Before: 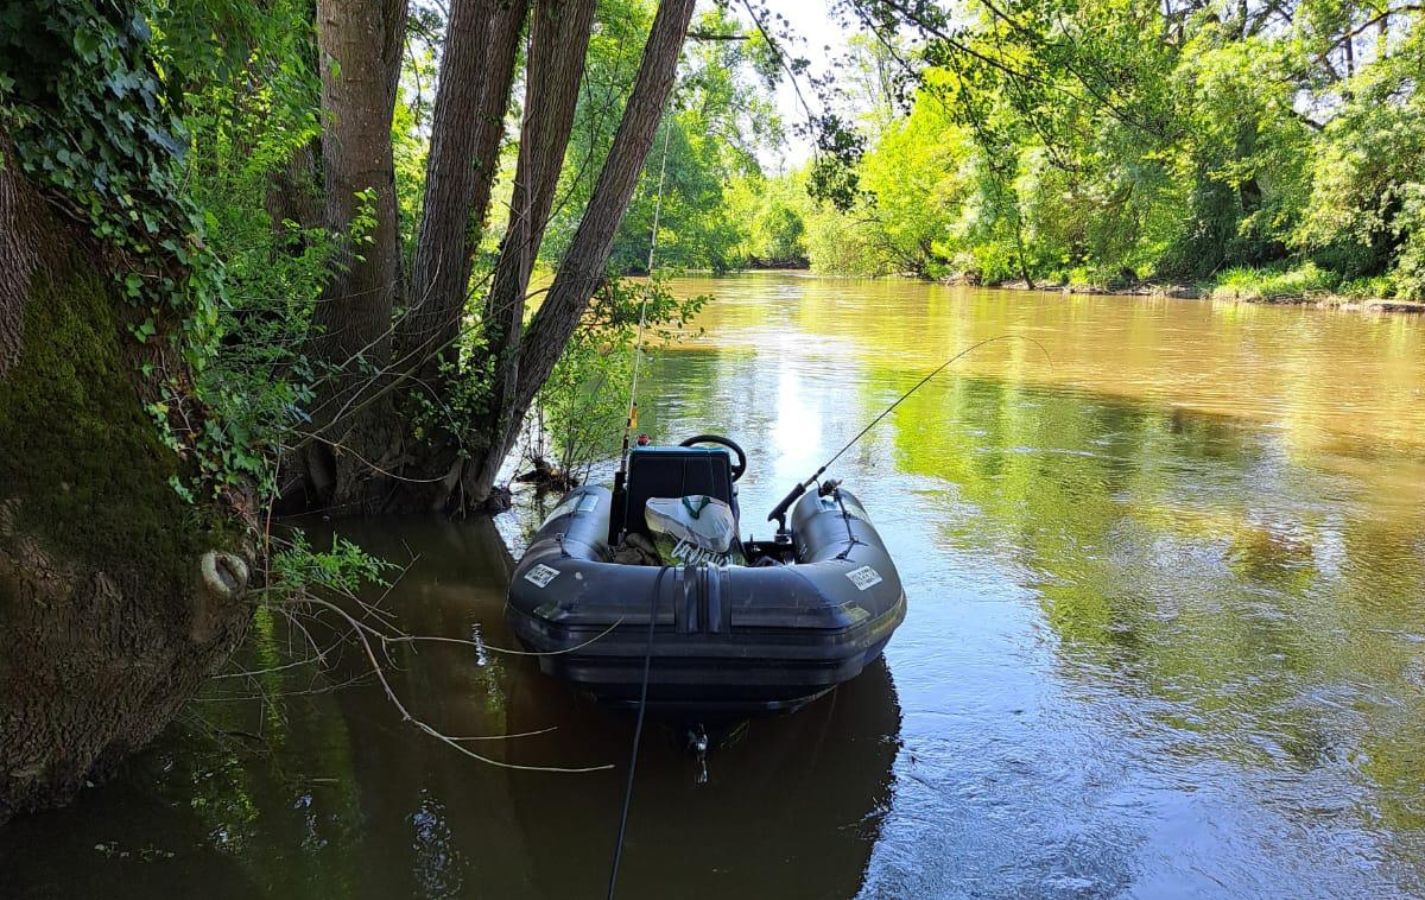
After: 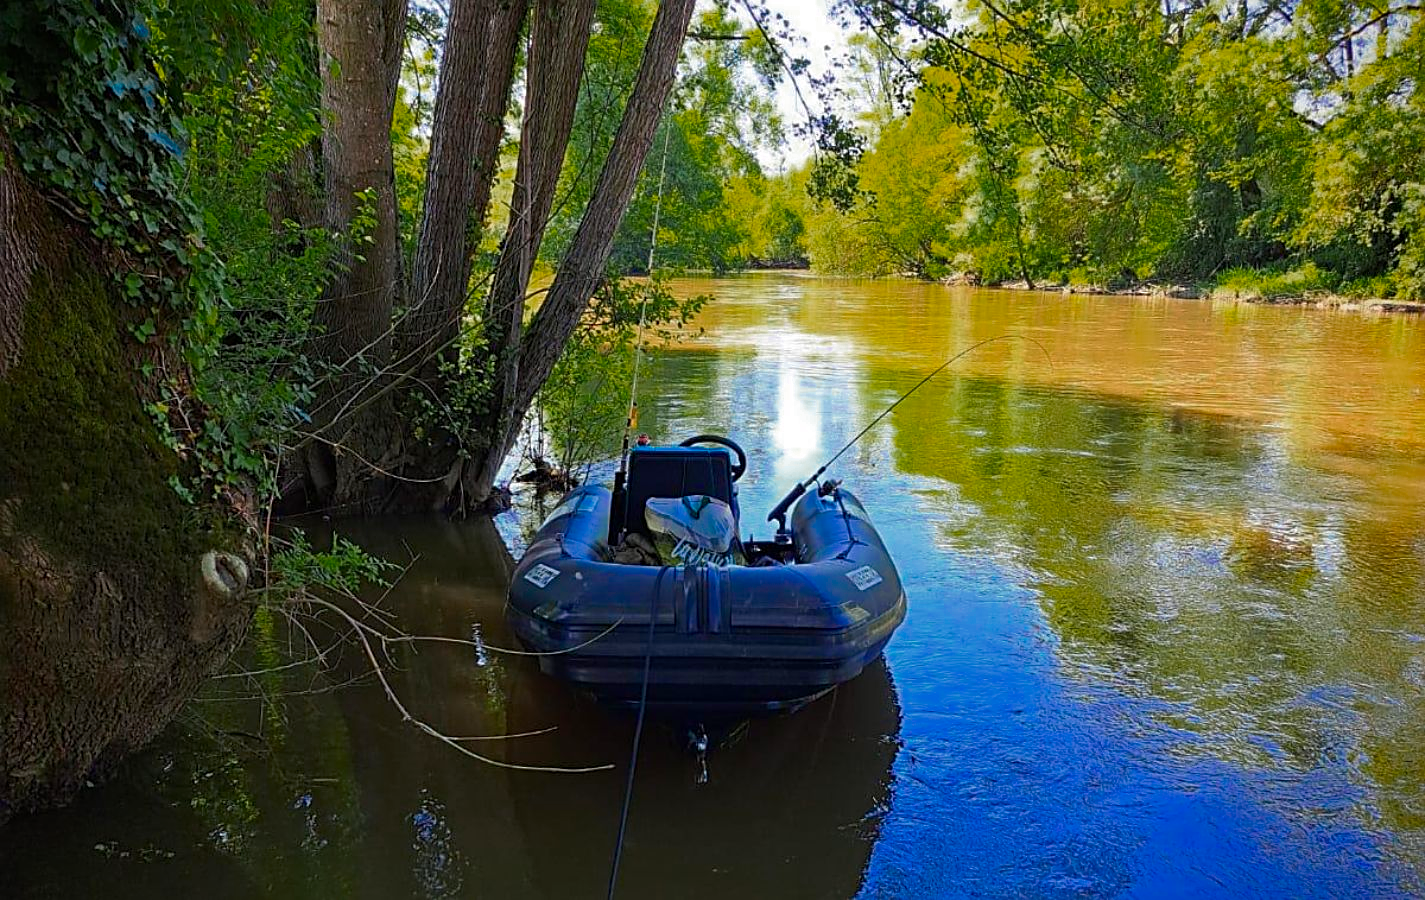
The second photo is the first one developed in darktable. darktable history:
sharpen: on, module defaults
color zones: curves: ch0 [(0, 0.553) (0.123, 0.58) (0.23, 0.419) (0.468, 0.155) (0.605, 0.132) (0.723, 0.063) (0.833, 0.172) (0.921, 0.468)]; ch1 [(0.025, 0.645) (0.229, 0.584) (0.326, 0.551) (0.537, 0.446) (0.599, 0.911) (0.708, 1) (0.805, 0.944)]; ch2 [(0.086, 0.468) (0.254, 0.464) (0.638, 0.564) (0.702, 0.592) (0.768, 0.564)]
vignetting: fall-off start 79.78%, saturation 0.373
